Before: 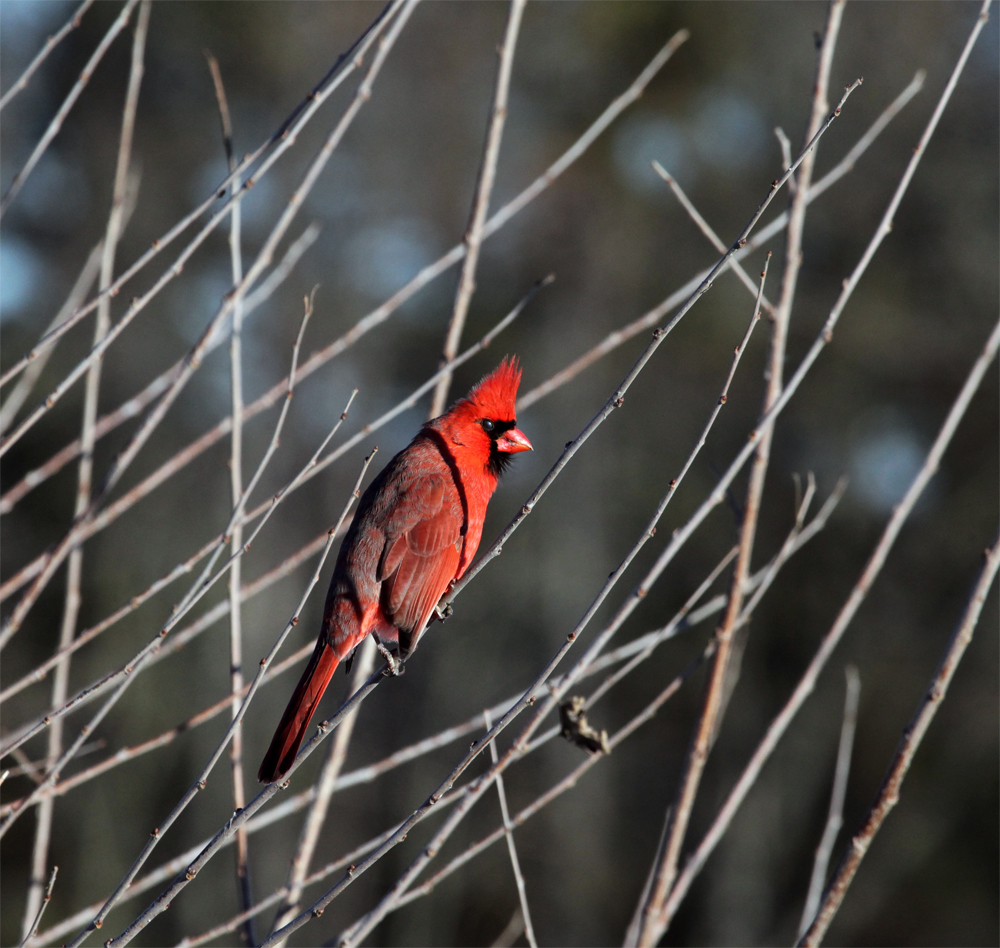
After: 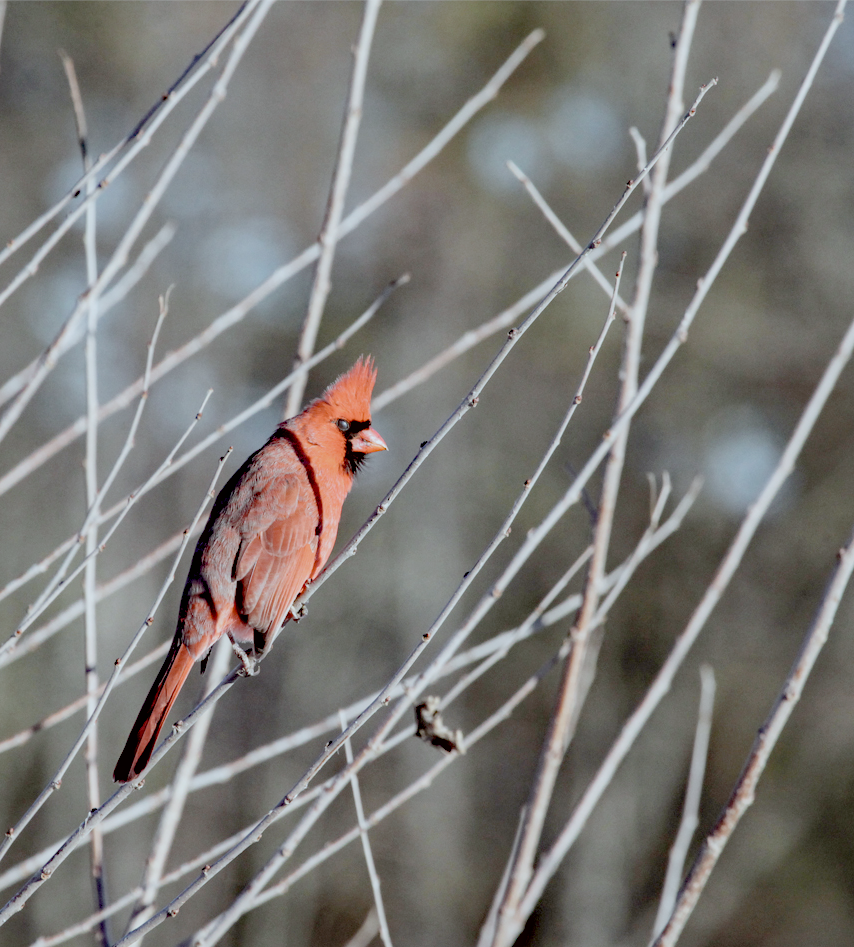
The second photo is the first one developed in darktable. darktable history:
local contrast: detail 130%
crop and rotate: left 14.584%
color correction: highlights a* -3.28, highlights b* -6.24, shadows a* 3.1, shadows b* 5.19
filmic rgb: white relative exposure 8 EV, threshold 3 EV, structure ↔ texture 100%, target black luminance 0%, hardness 2.44, latitude 76.53%, contrast 0.562, shadows ↔ highlights balance 0%, preserve chrominance no, color science v4 (2020), iterations of high-quality reconstruction 10, type of noise poissonian, enable highlight reconstruction true
exposure: exposure 2 EV, compensate highlight preservation false
haze removal: compatibility mode true, adaptive false
